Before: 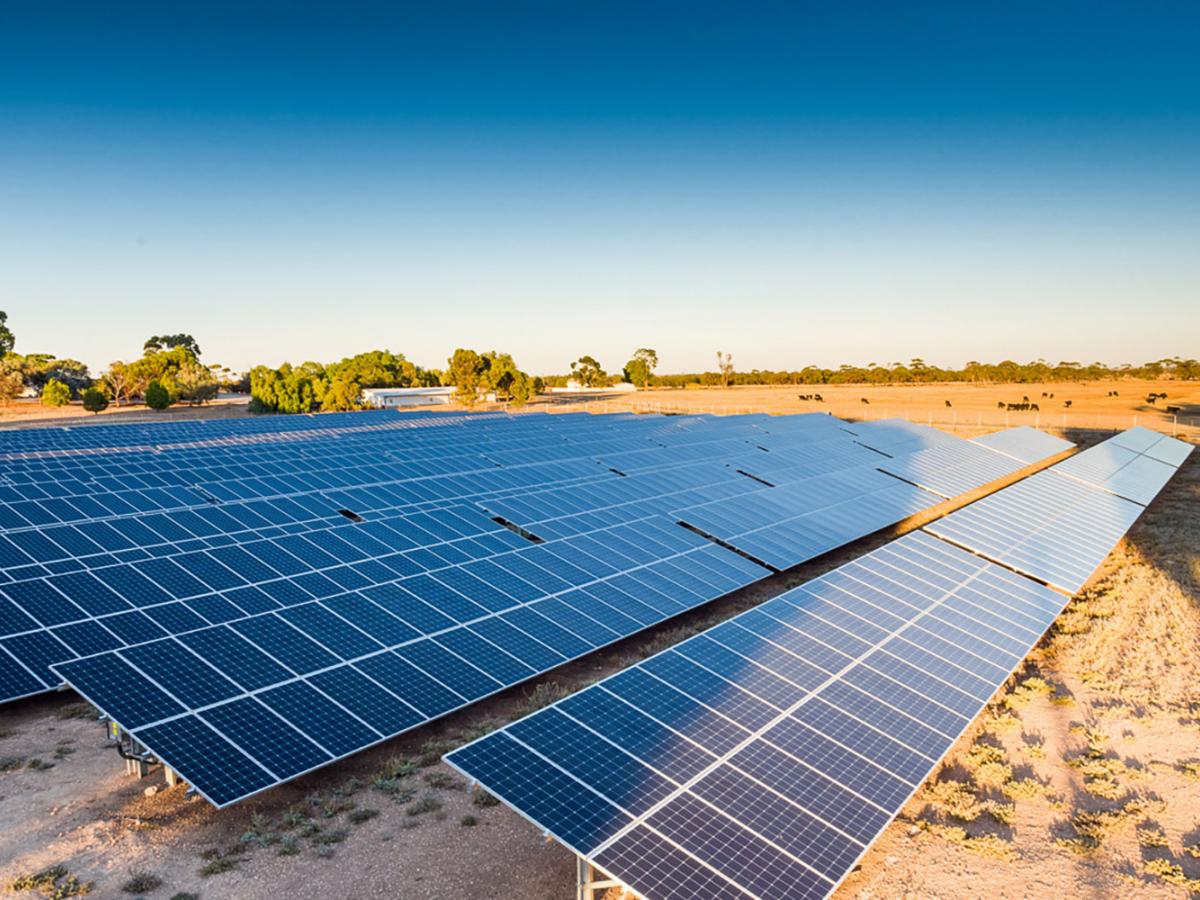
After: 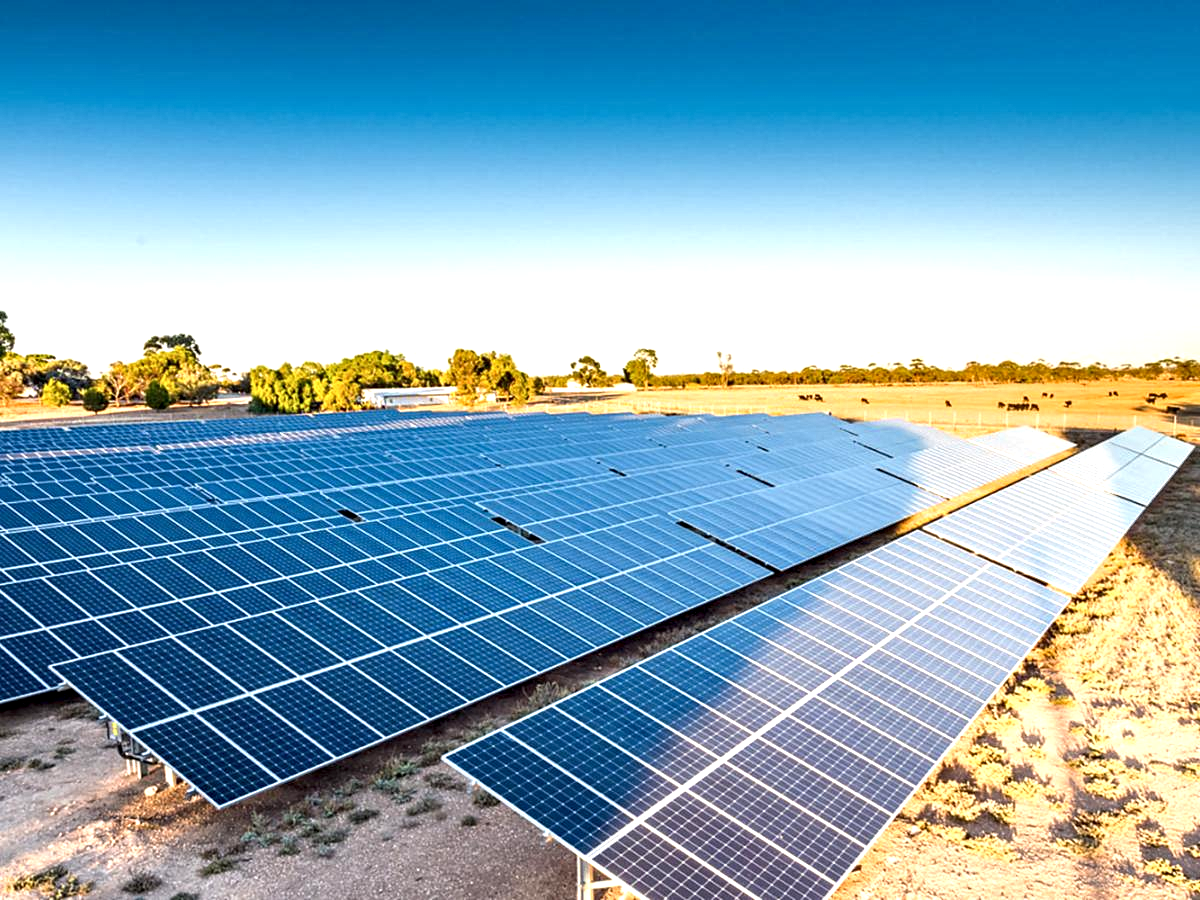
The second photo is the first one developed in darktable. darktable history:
exposure: black level correction 0, exposure 0.6 EV, compensate exposure bias true, compensate highlight preservation false
contrast equalizer: y [[0.51, 0.537, 0.559, 0.574, 0.599, 0.618], [0.5 ×6], [0.5 ×6], [0 ×6], [0 ×6]]
